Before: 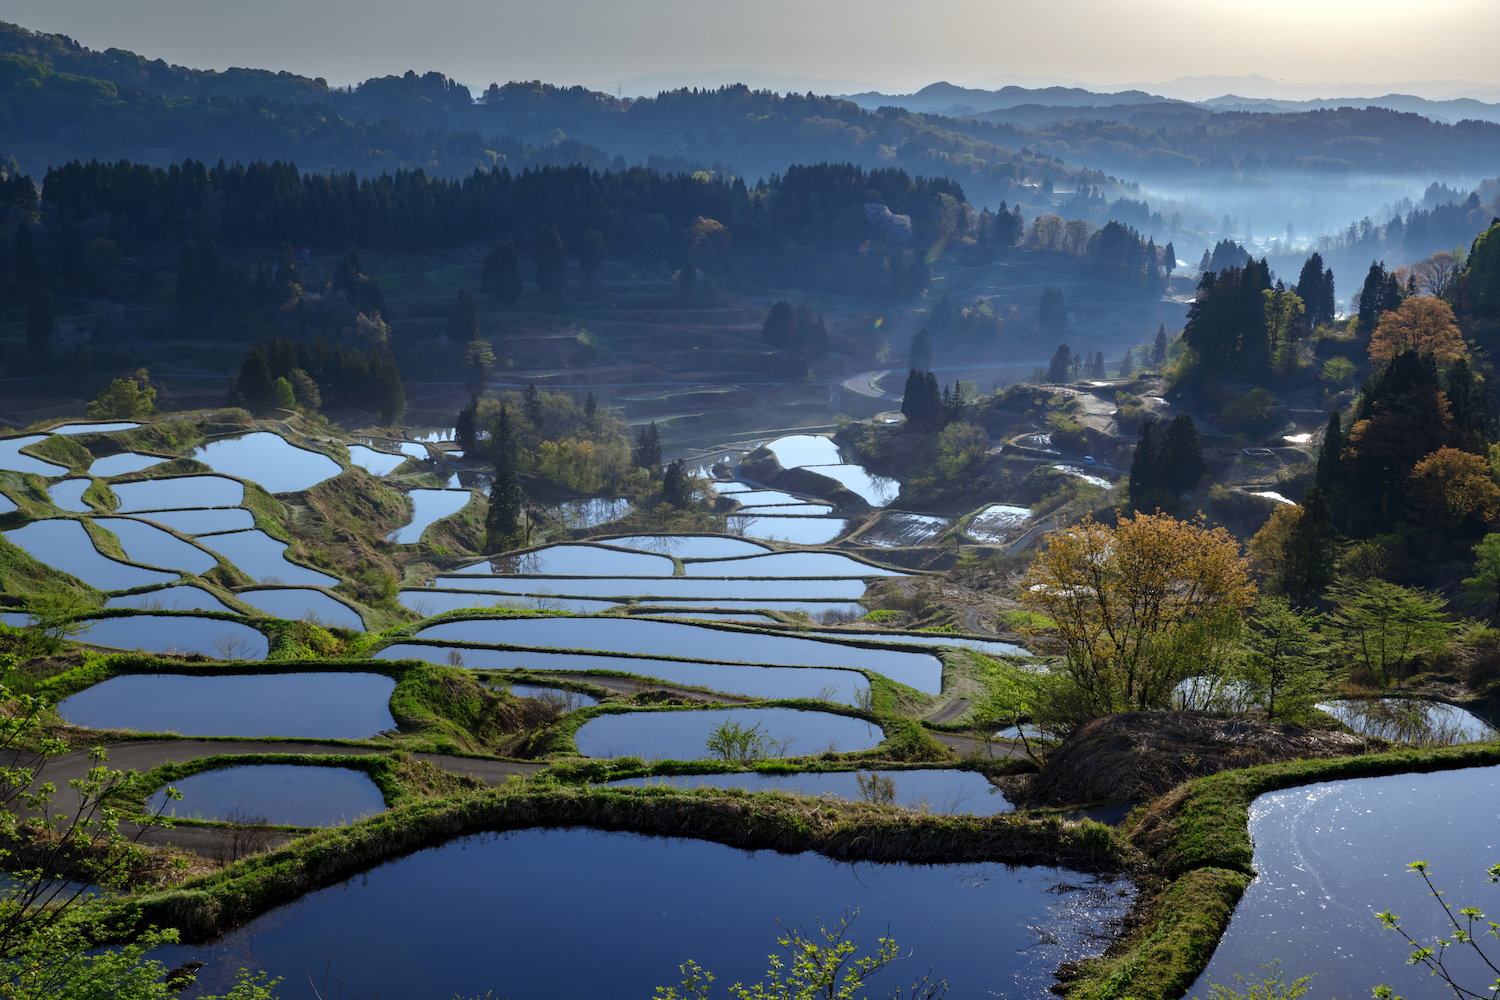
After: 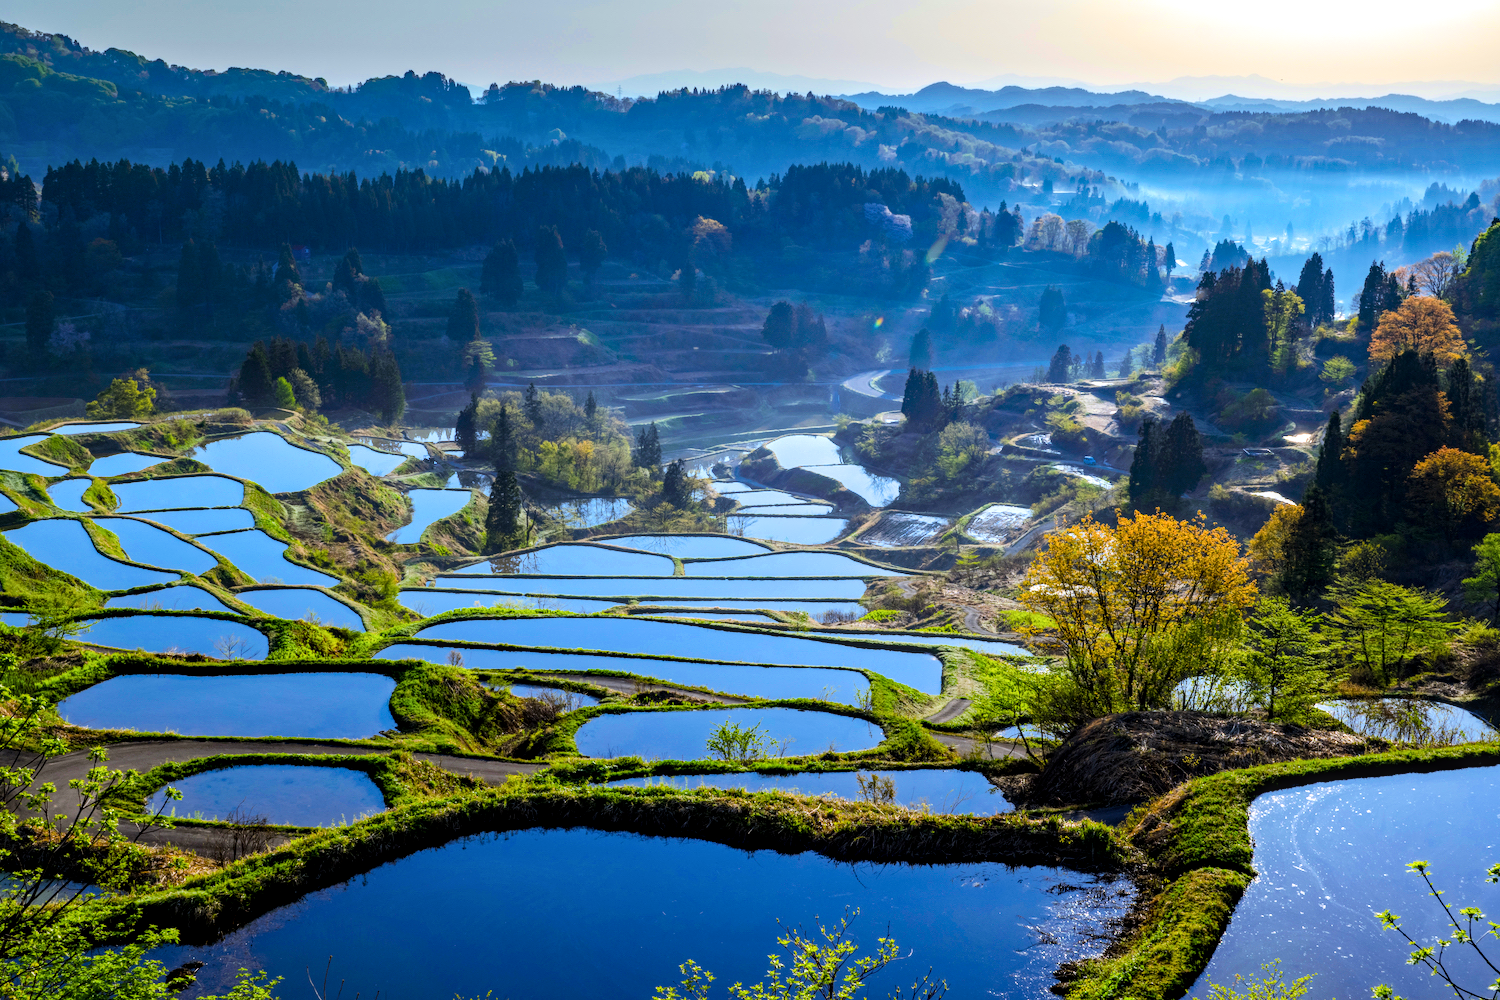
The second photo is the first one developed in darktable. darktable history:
filmic rgb: black relative exposure -7.65 EV, white relative exposure 4.56 EV, hardness 3.61, color science v6 (2022)
local contrast: on, module defaults
tone equalizer: on, module defaults
color balance rgb: linear chroma grading › shadows -10%, linear chroma grading › global chroma 20%, perceptual saturation grading › global saturation 15%, perceptual brilliance grading › global brilliance 30%, perceptual brilliance grading › highlights 12%, perceptual brilliance grading › mid-tones 24%, global vibrance 20%
haze removal: compatibility mode true, adaptive false
